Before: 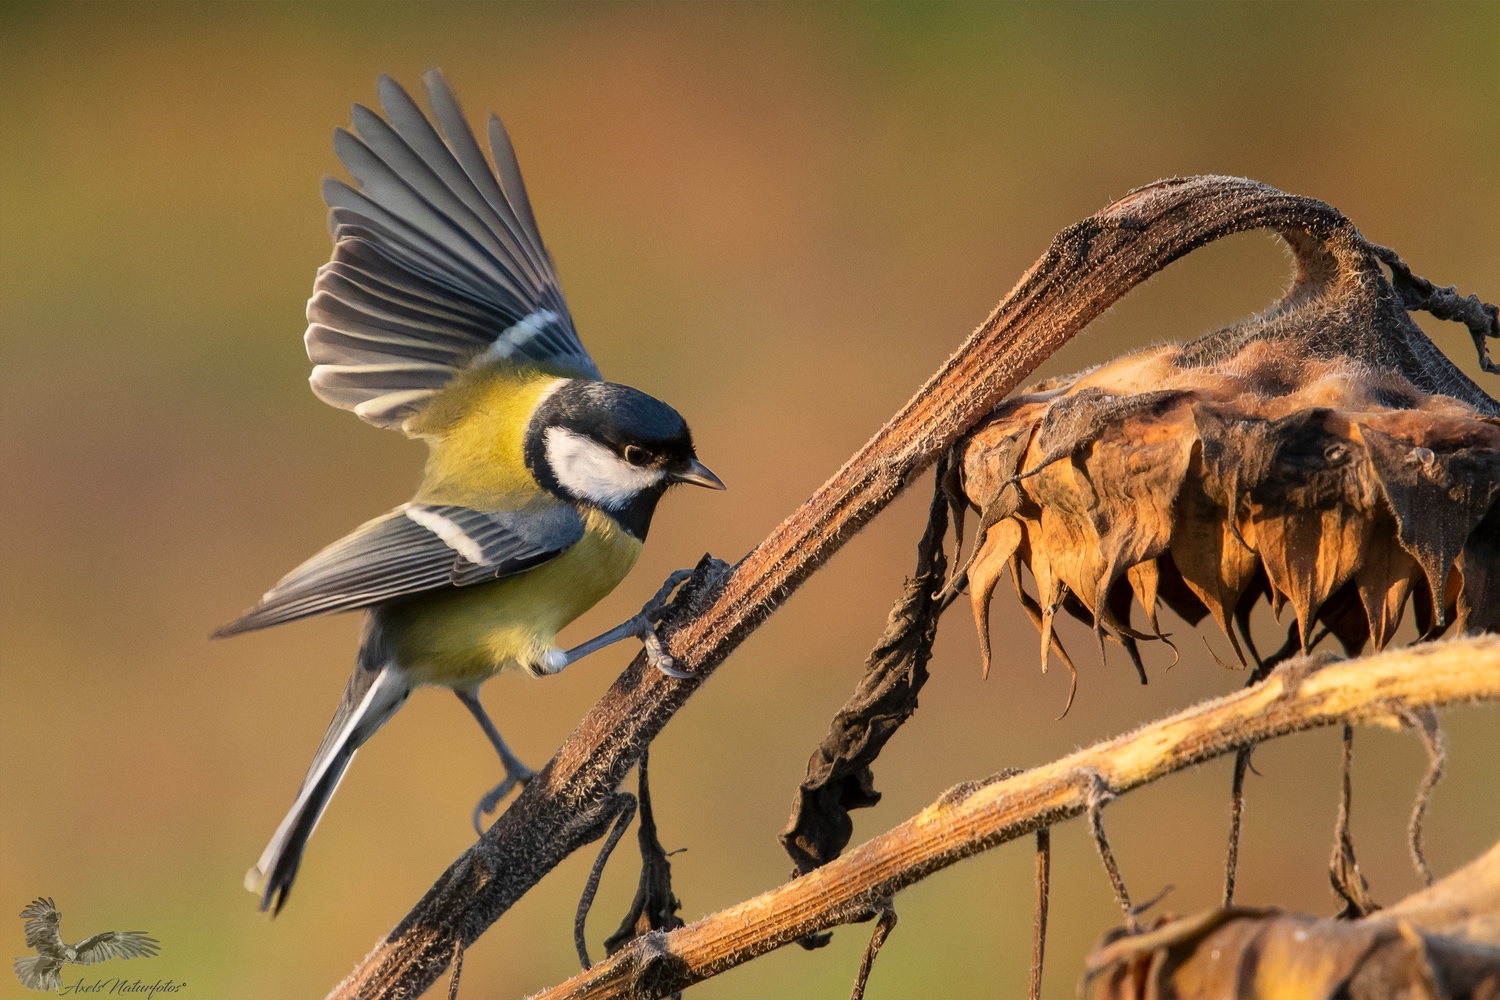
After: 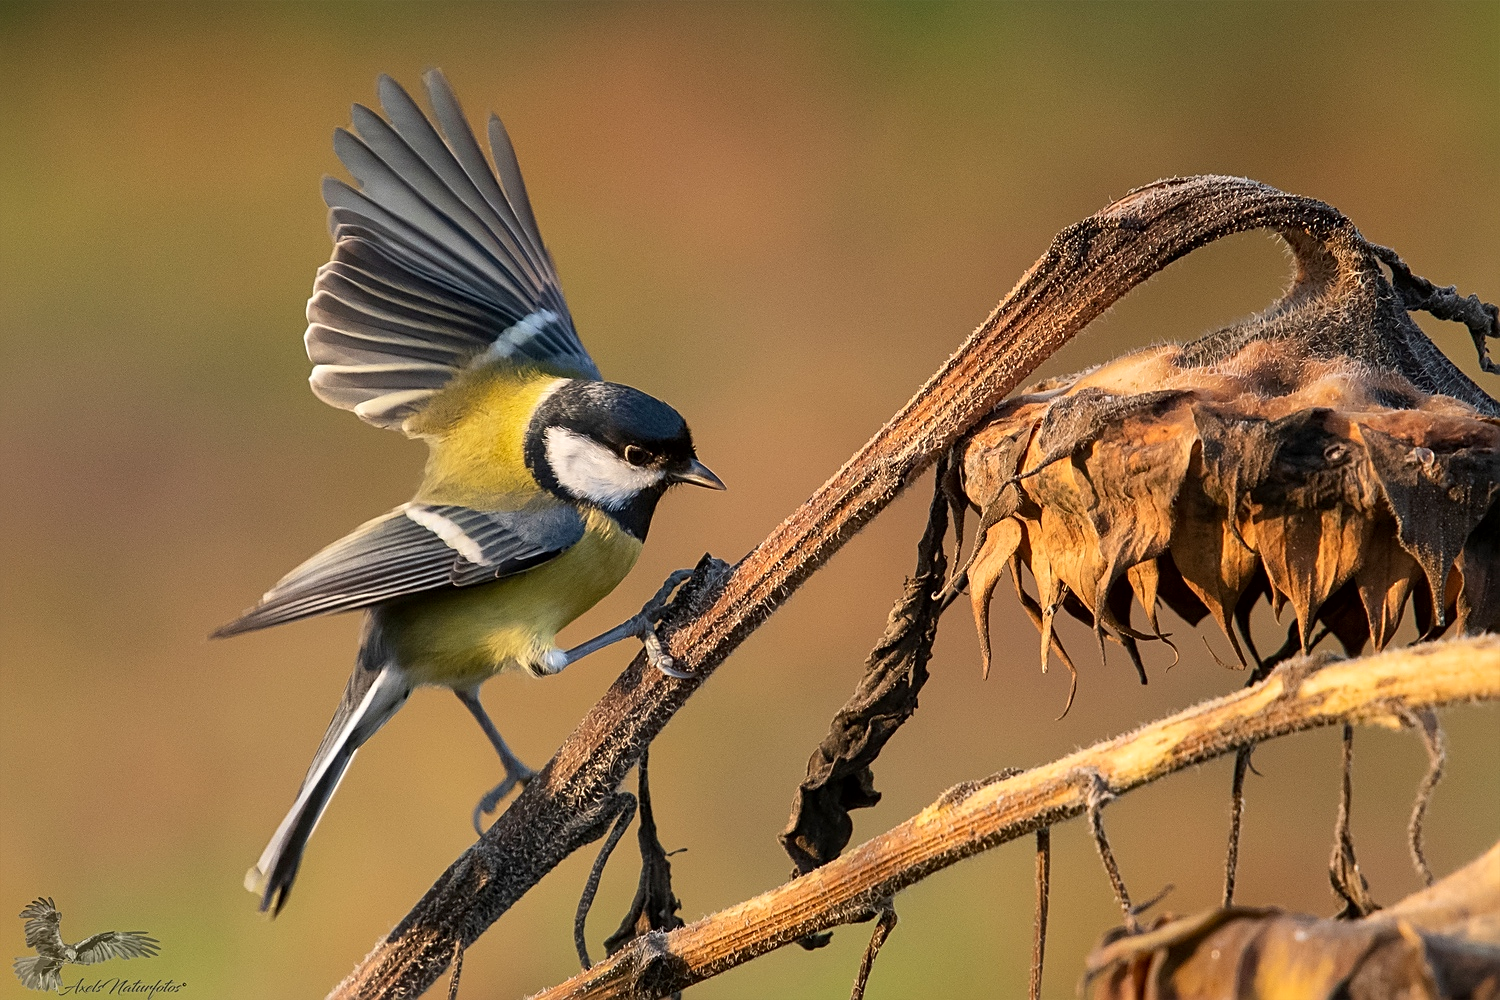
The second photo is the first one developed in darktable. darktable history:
local contrast: mode bilateral grid, contrast 19, coarseness 50, detail 119%, midtone range 0.2
sharpen: on, module defaults
